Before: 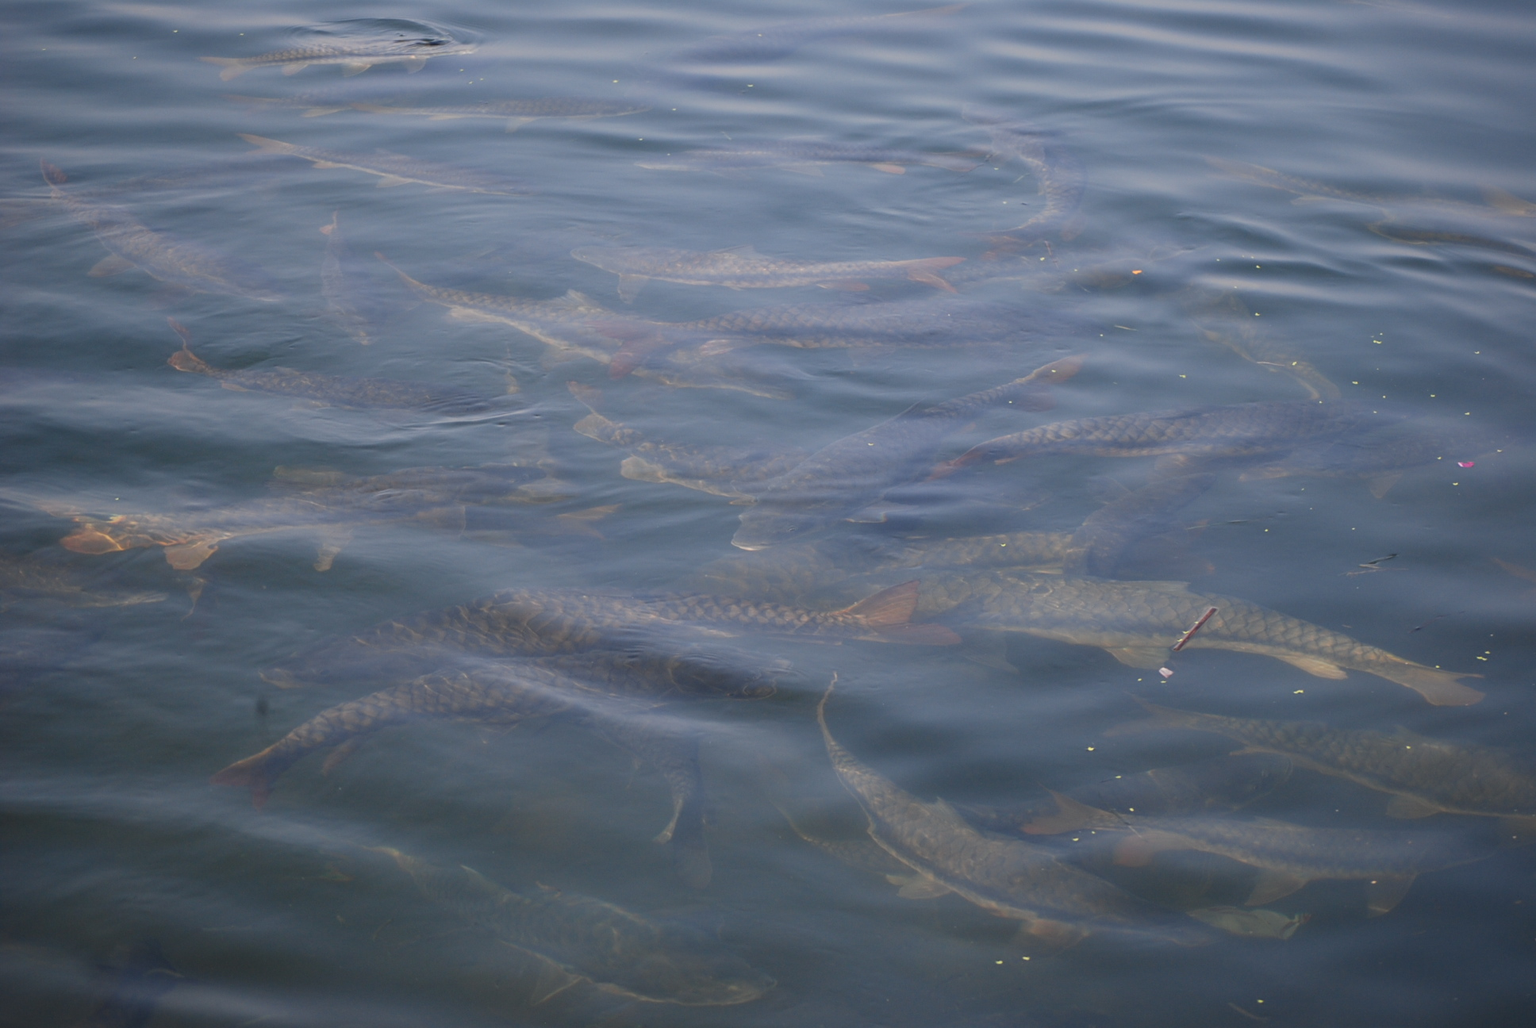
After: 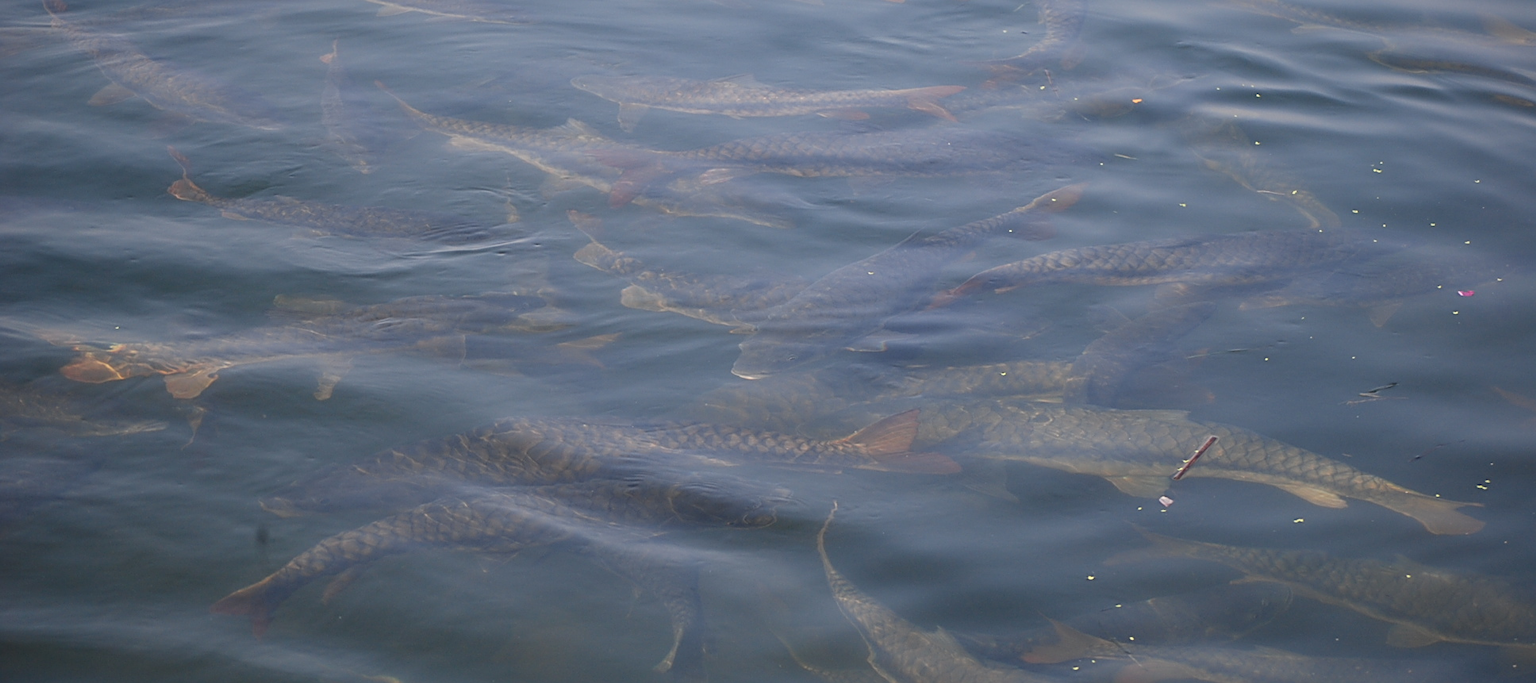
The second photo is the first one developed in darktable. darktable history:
sharpen: on, module defaults
crop: top 16.708%, bottom 16.725%
